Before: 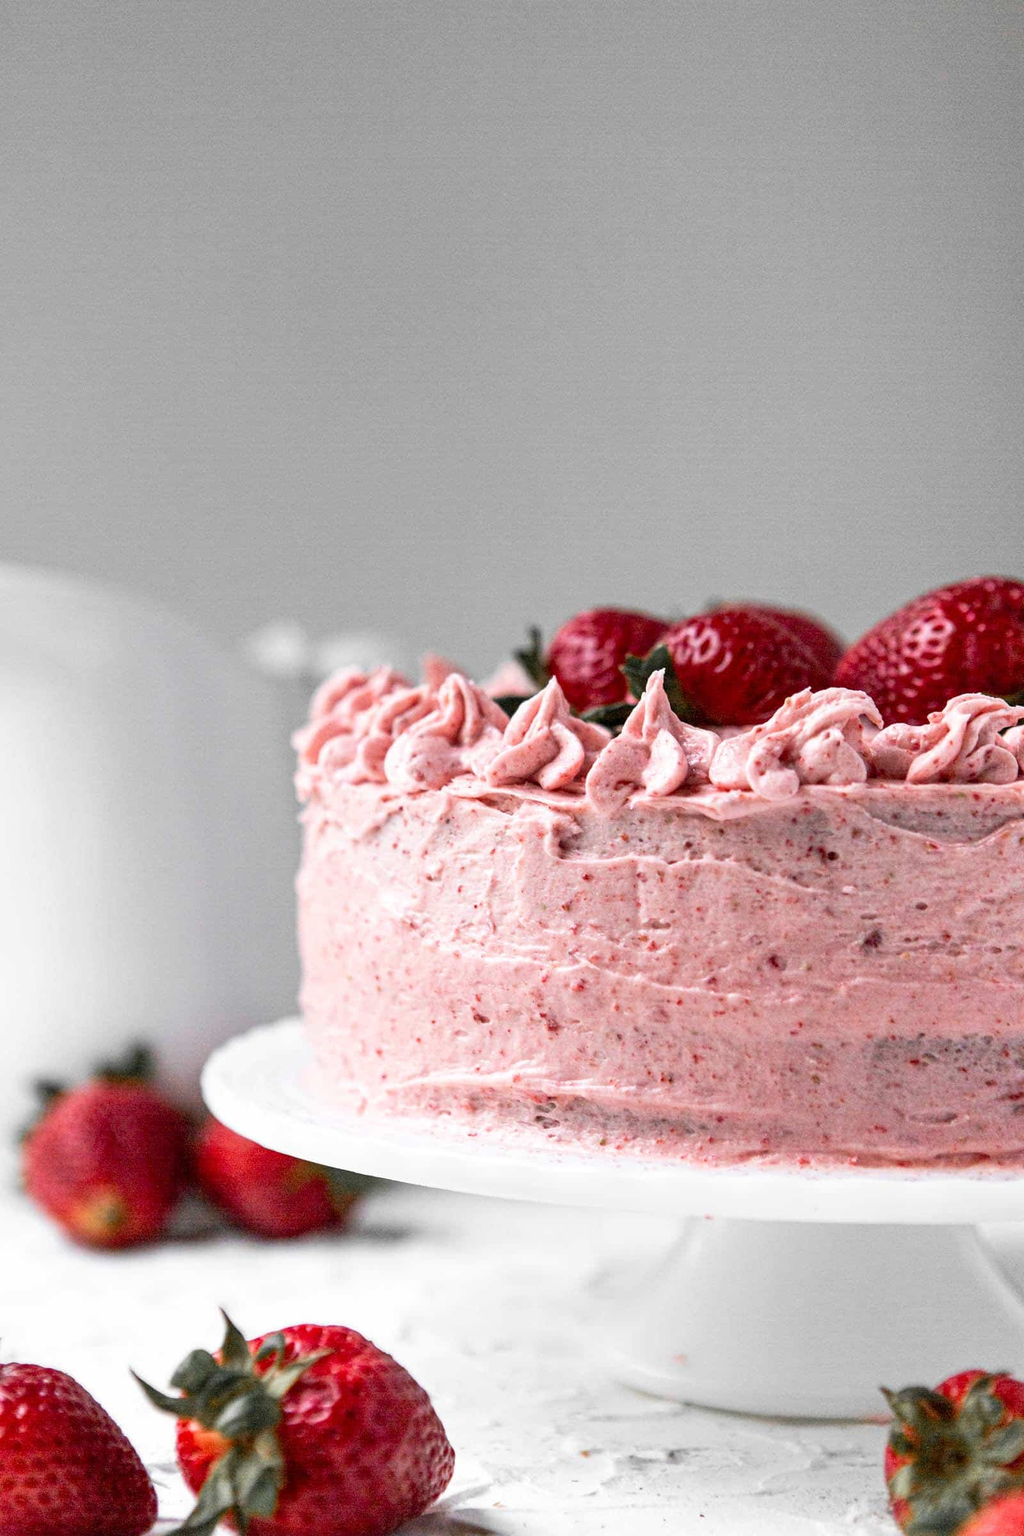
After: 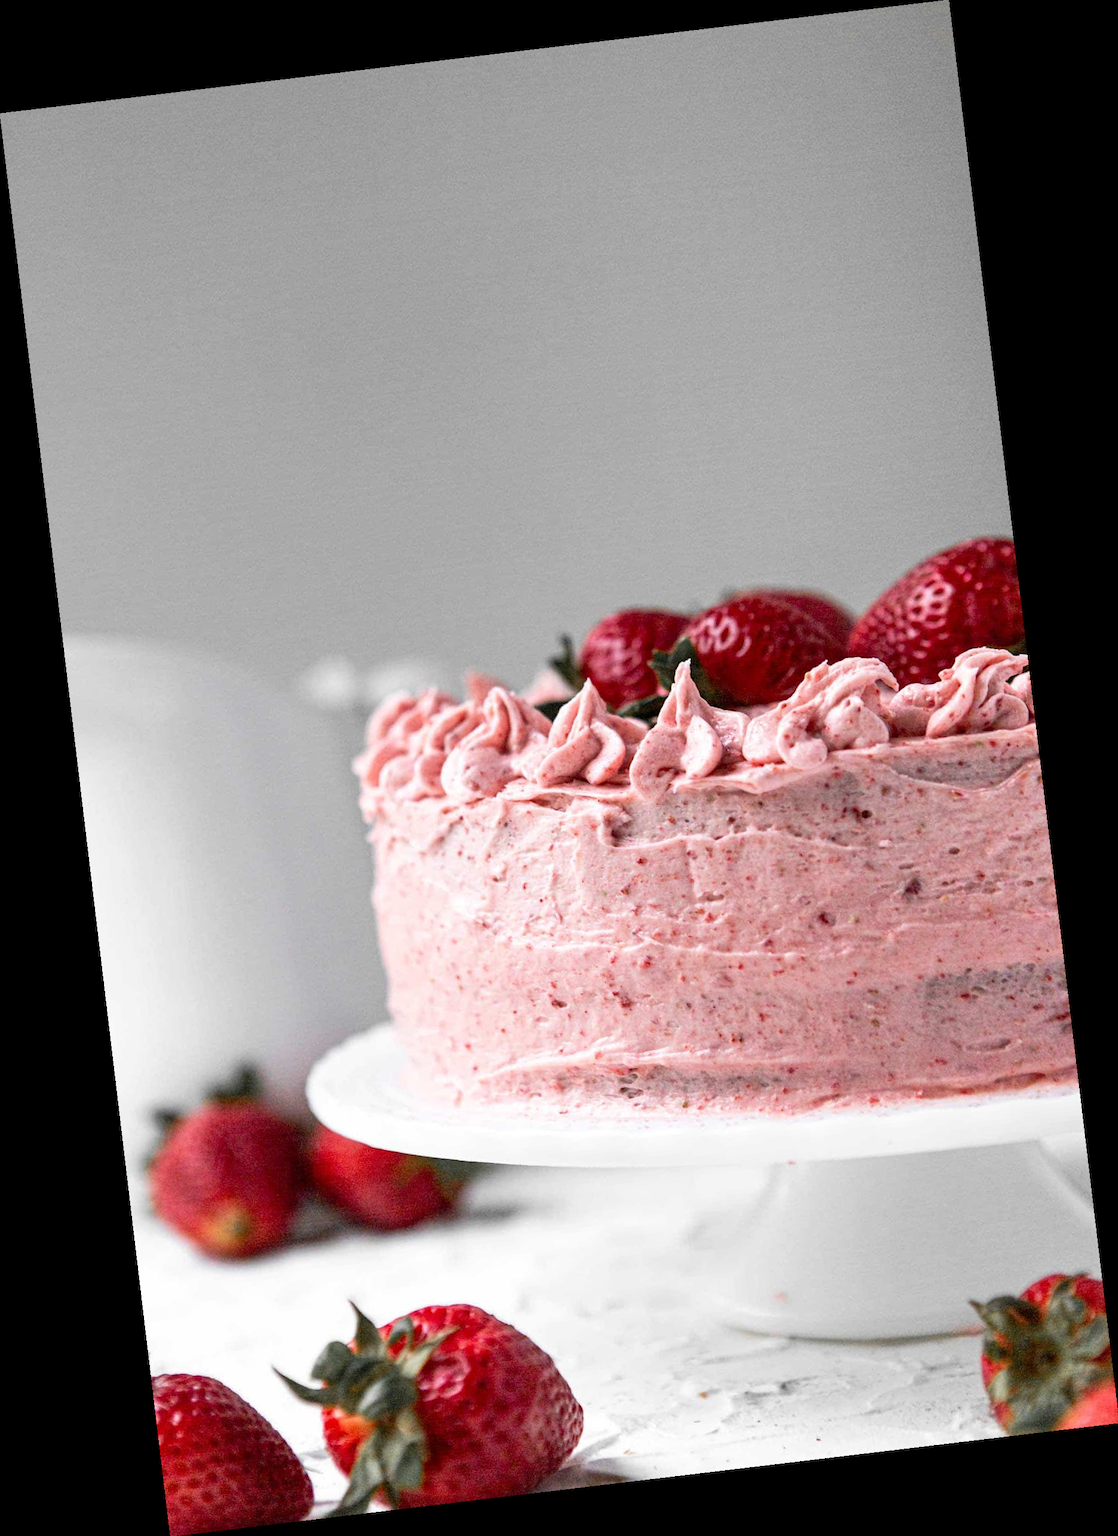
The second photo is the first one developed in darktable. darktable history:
rotate and perspective: rotation -6.83°, automatic cropping off
